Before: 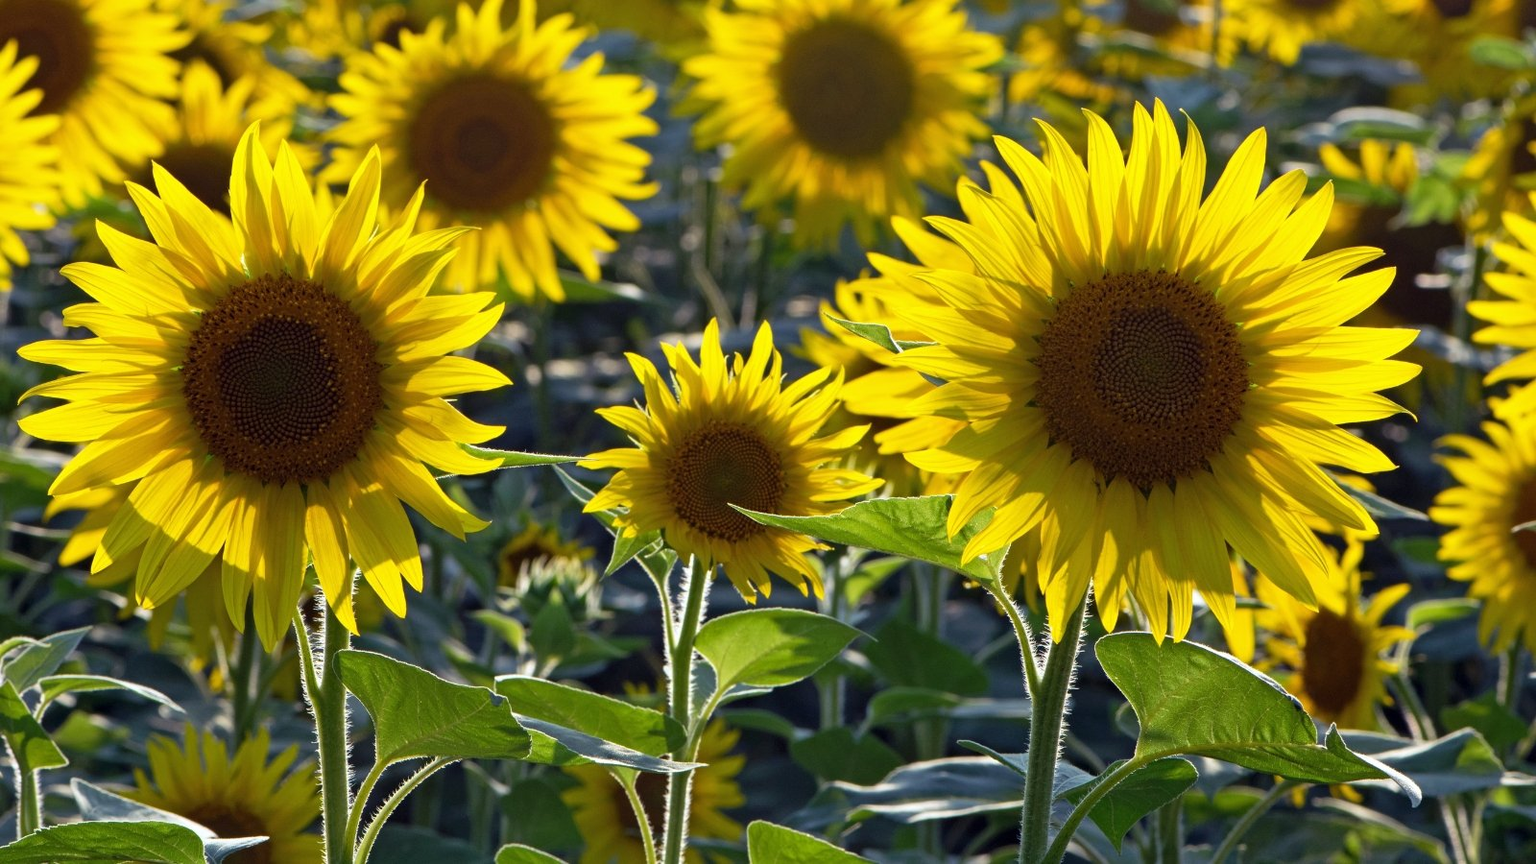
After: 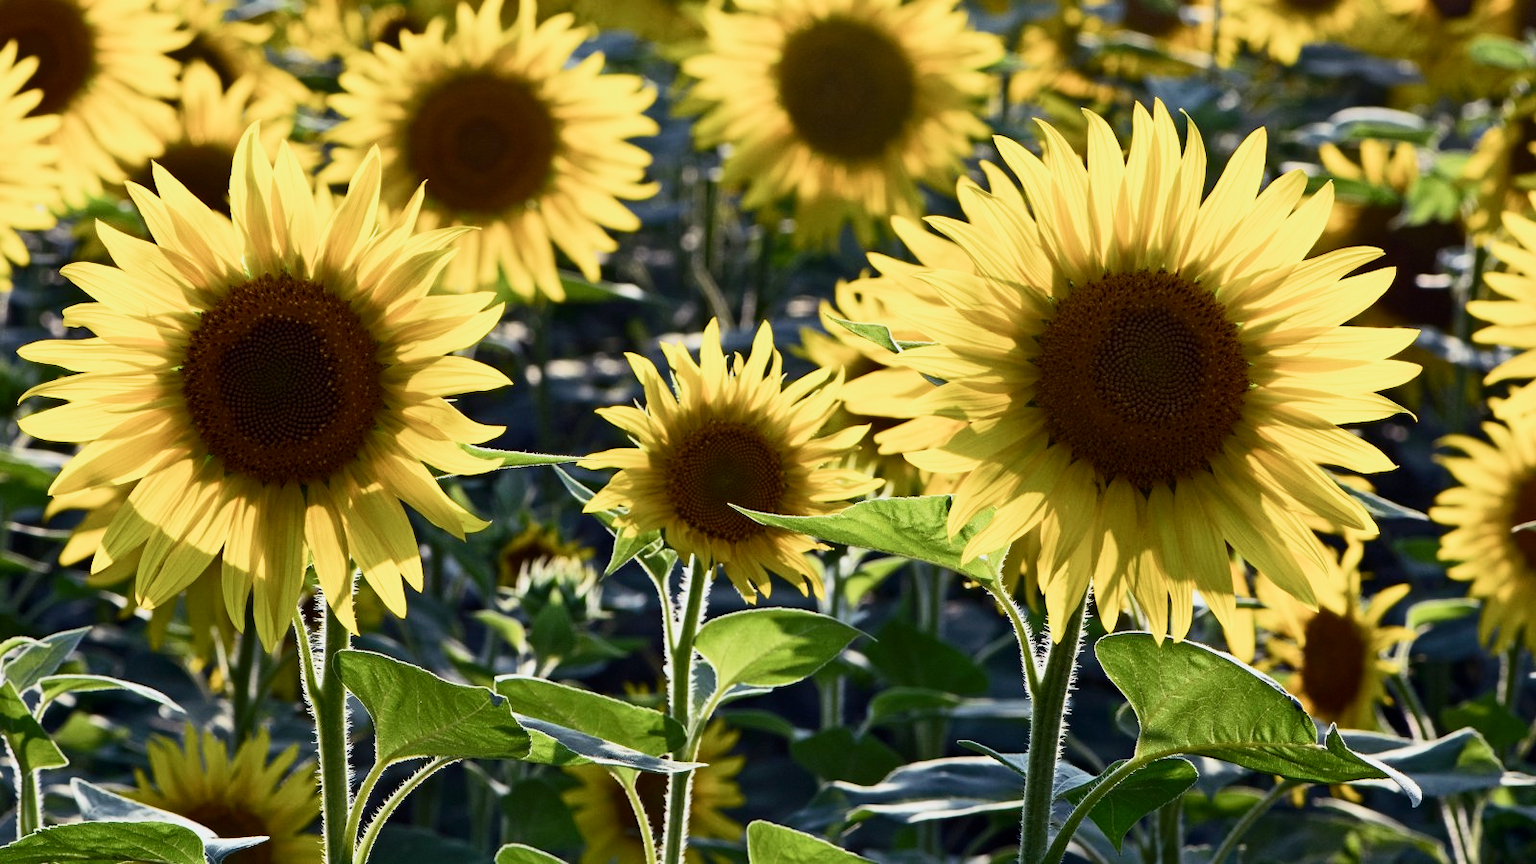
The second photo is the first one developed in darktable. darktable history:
contrast brightness saturation: contrast 0.39, brightness 0.1
filmic rgb: black relative exposure -13 EV, threshold 3 EV, target white luminance 85%, hardness 6.3, latitude 42.11%, contrast 0.858, shadows ↔ highlights balance 8.63%, color science v4 (2020), enable highlight reconstruction true
